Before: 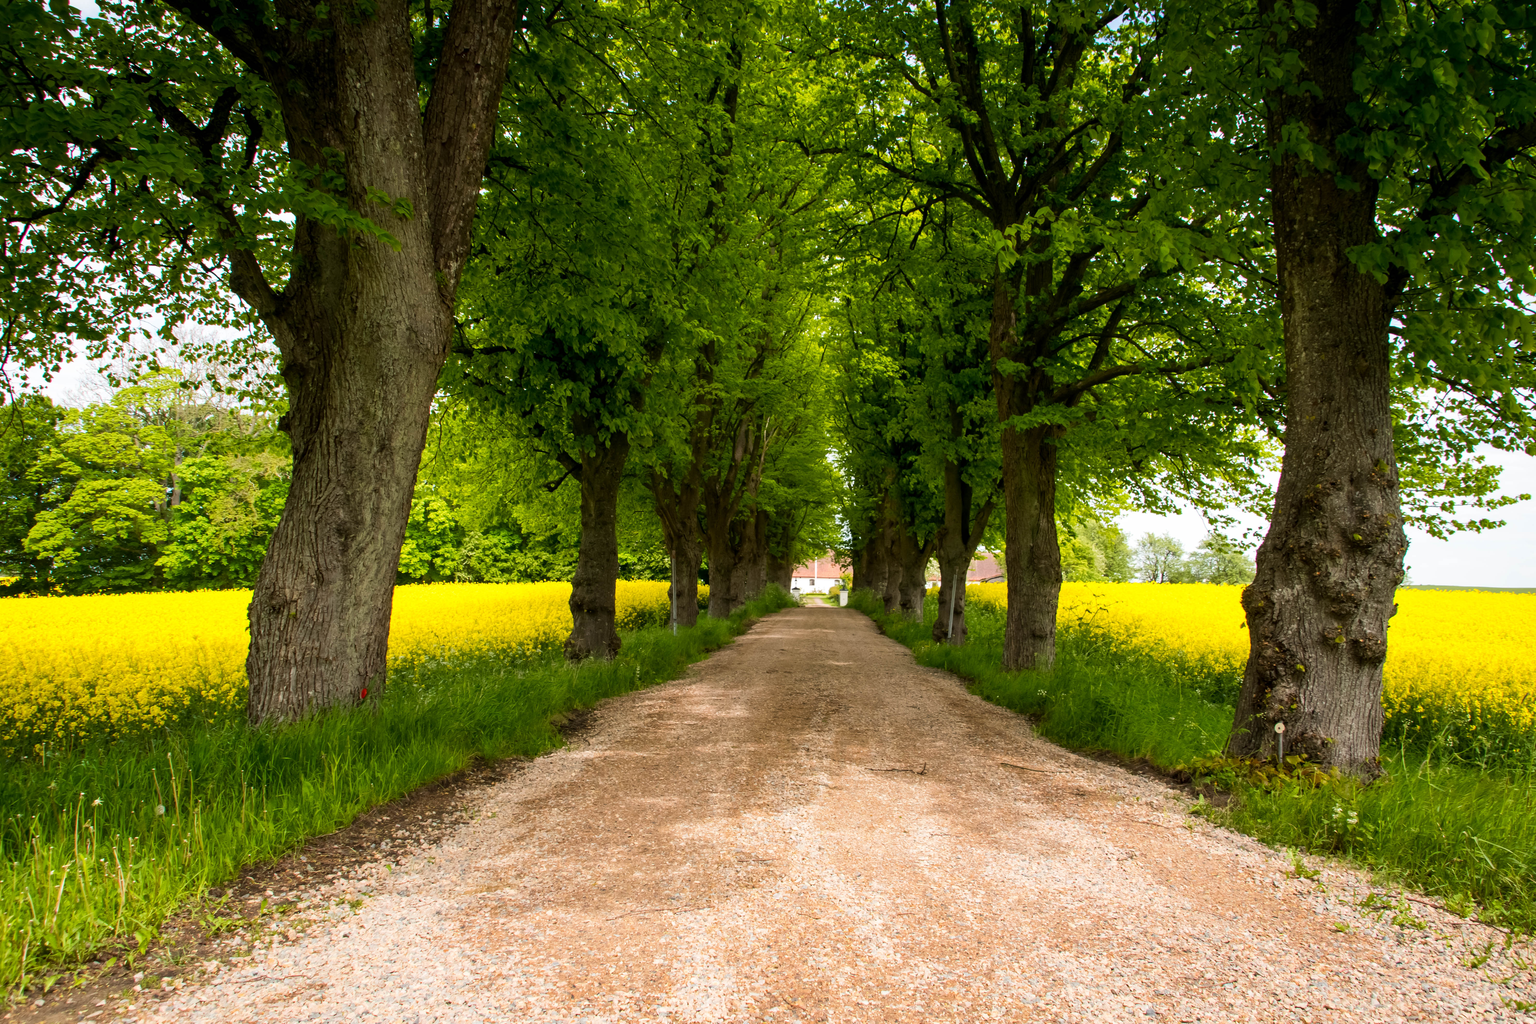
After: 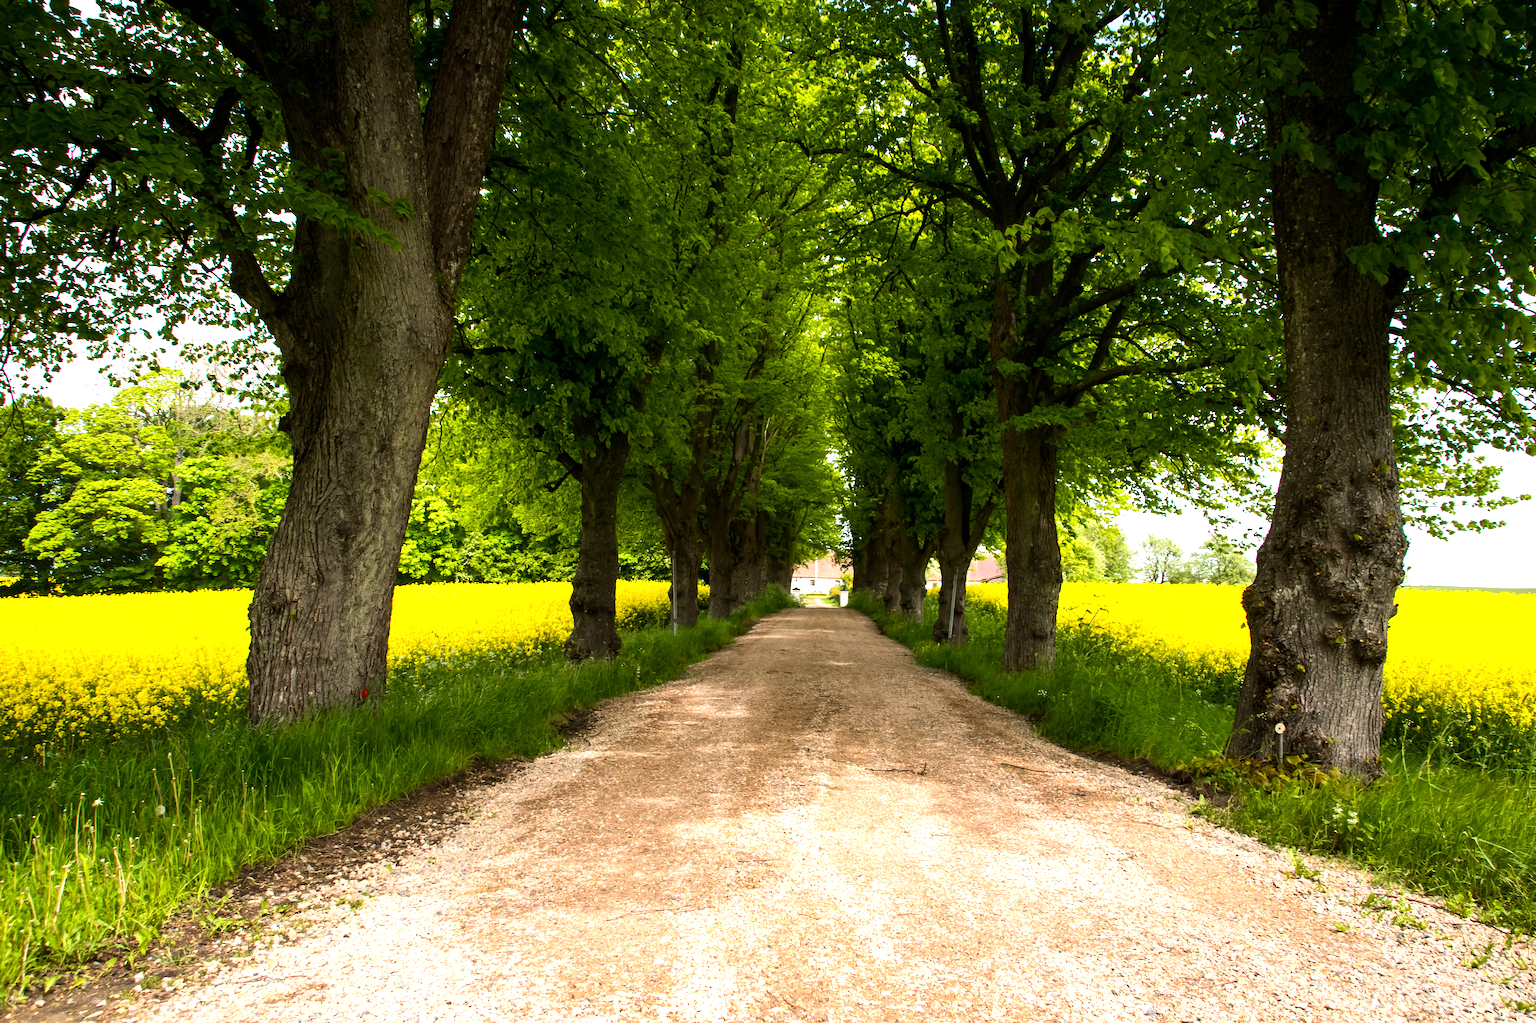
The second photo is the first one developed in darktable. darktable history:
tone equalizer: -8 EV -0.715 EV, -7 EV -0.724 EV, -6 EV -0.619 EV, -5 EV -0.417 EV, -3 EV 0.38 EV, -2 EV 0.6 EV, -1 EV 0.675 EV, +0 EV 0.762 EV, edges refinement/feathering 500, mask exposure compensation -1.57 EV, preserve details guided filter
